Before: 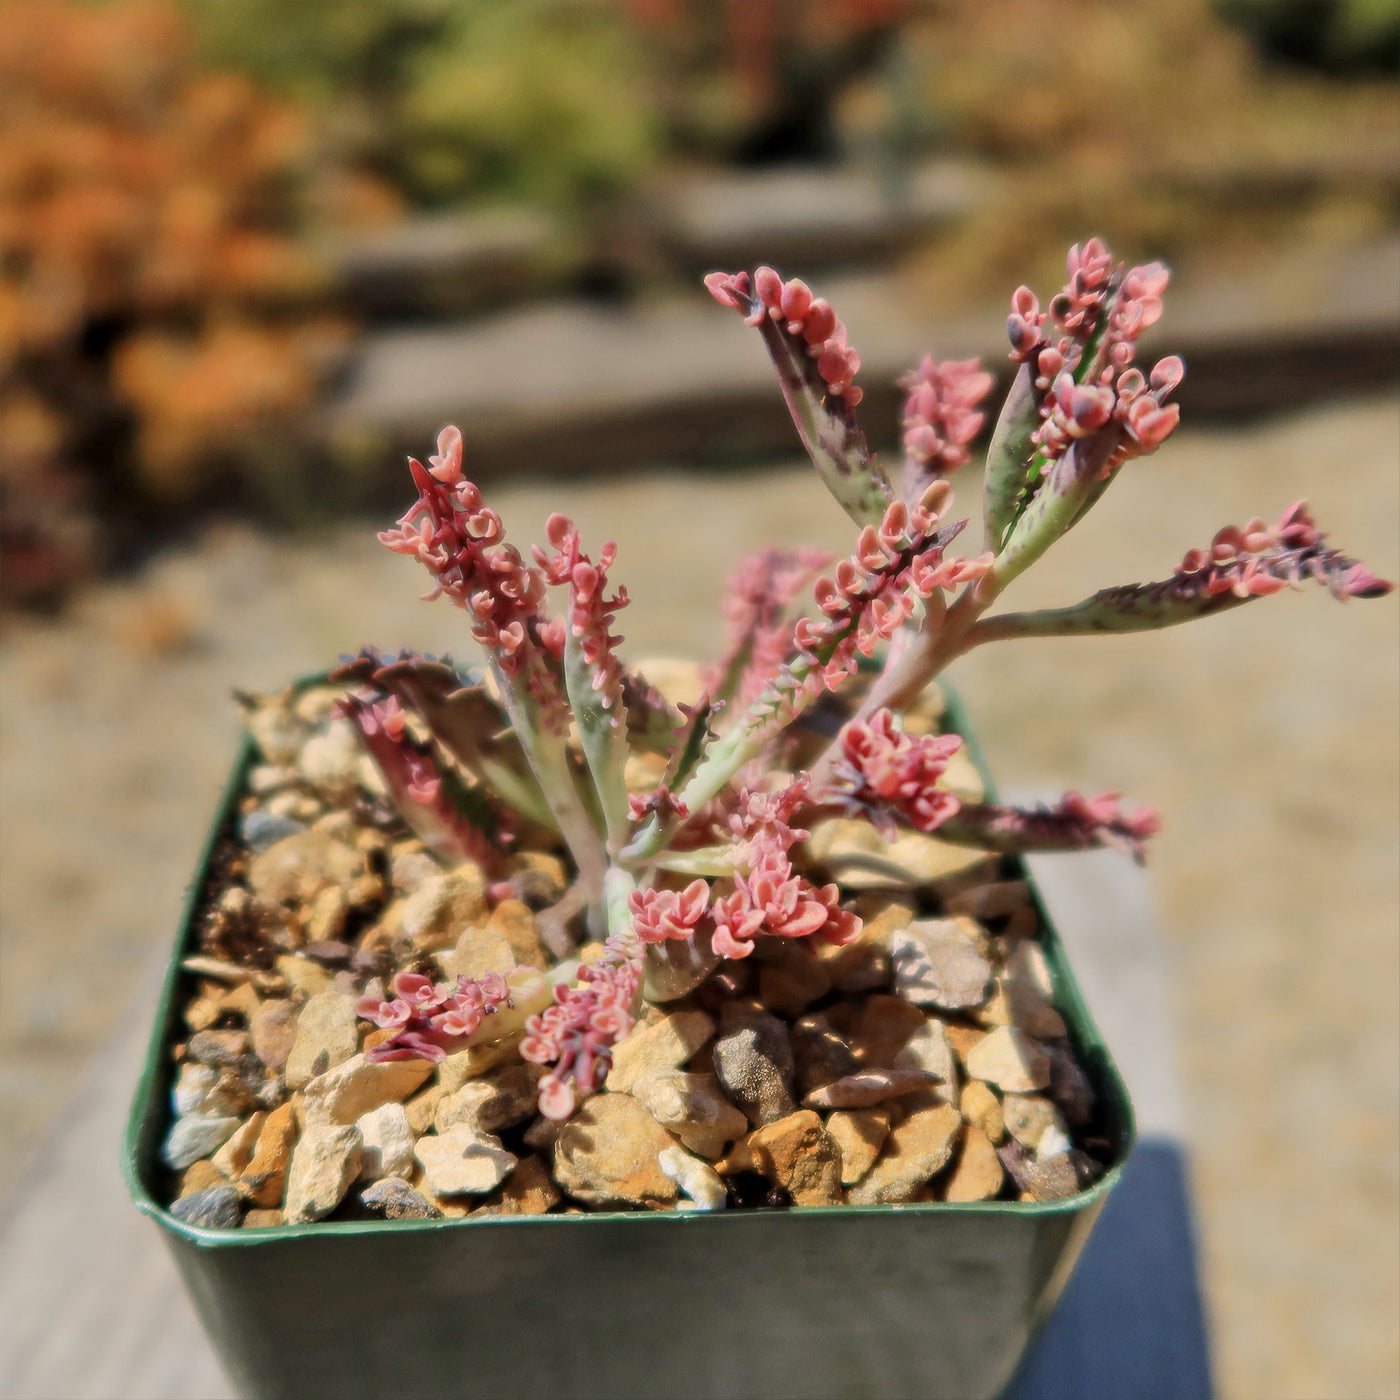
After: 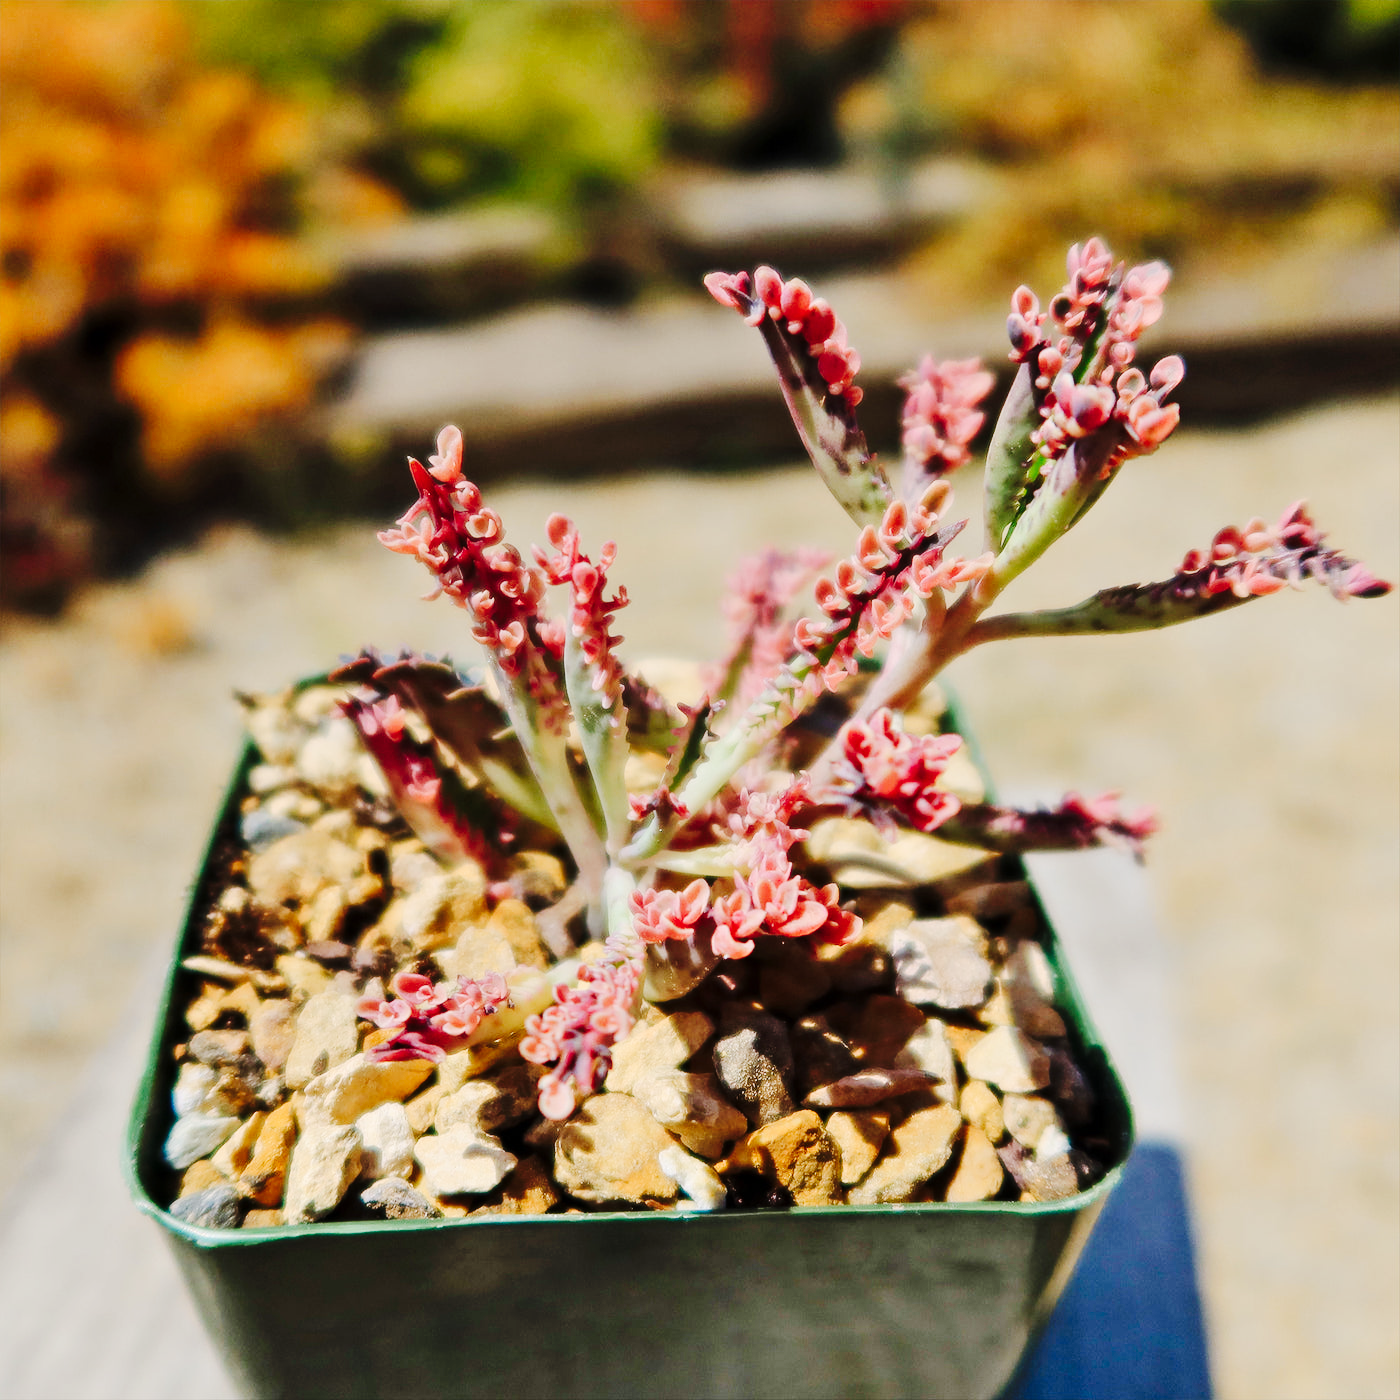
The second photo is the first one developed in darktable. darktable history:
tone curve: curves: ch0 [(0, 0) (0.003, 0.002) (0.011, 0.008) (0.025, 0.017) (0.044, 0.027) (0.069, 0.037) (0.1, 0.052) (0.136, 0.074) (0.177, 0.11) (0.224, 0.155) (0.277, 0.237) (0.335, 0.34) (0.399, 0.467) (0.468, 0.584) (0.543, 0.683) (0.623, 0.762) (0.709, 0.827) (0.801, 0.888) (0.898, 0.947) (1, 1)], preserve colors none
white balance: red 0.986, blue 1.01
